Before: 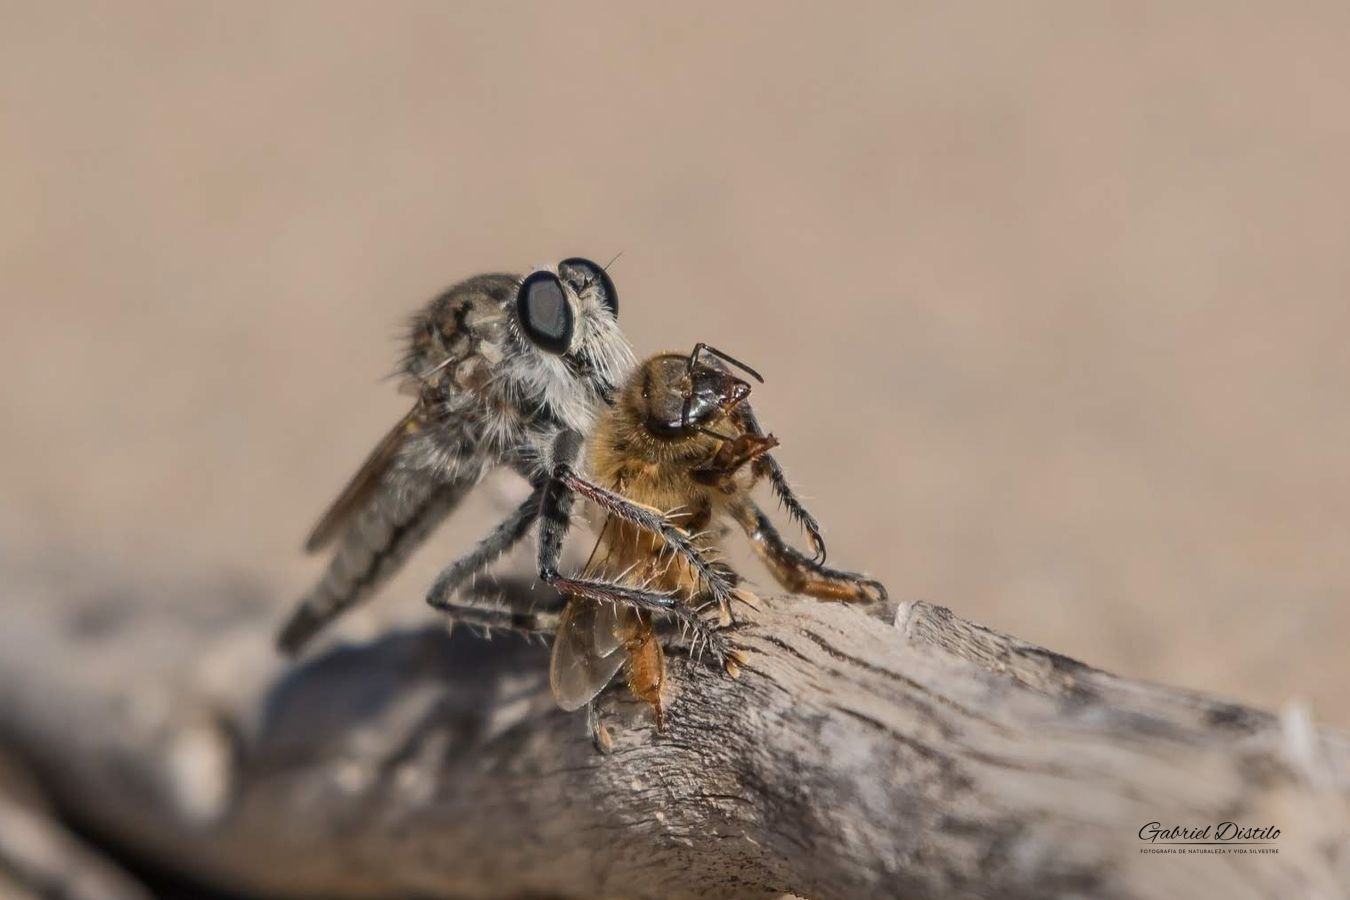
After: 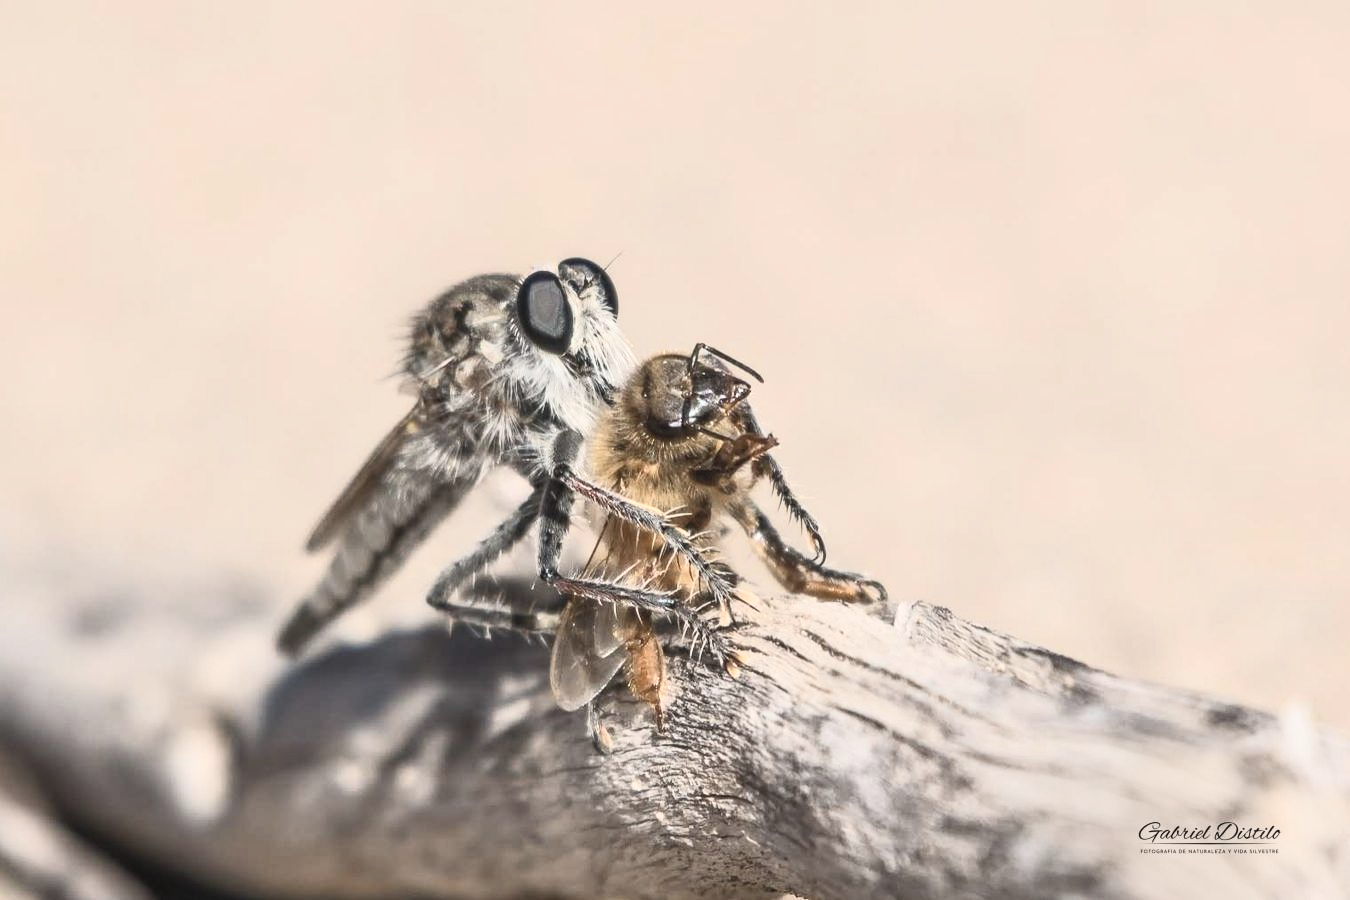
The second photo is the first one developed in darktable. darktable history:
contrast brightness saturation: contrast 0.416, brightness 0.556, saturation -0.202
